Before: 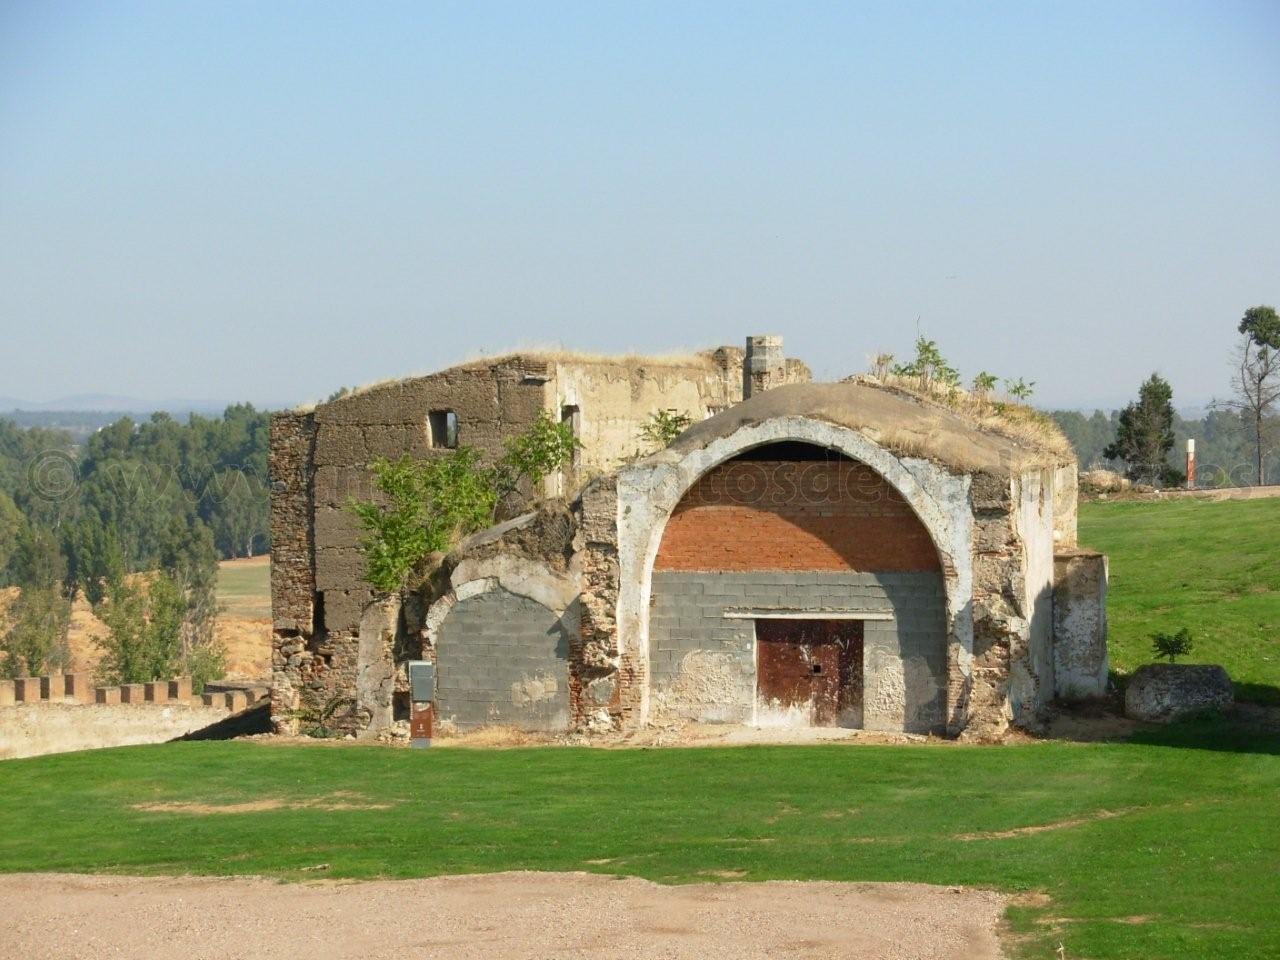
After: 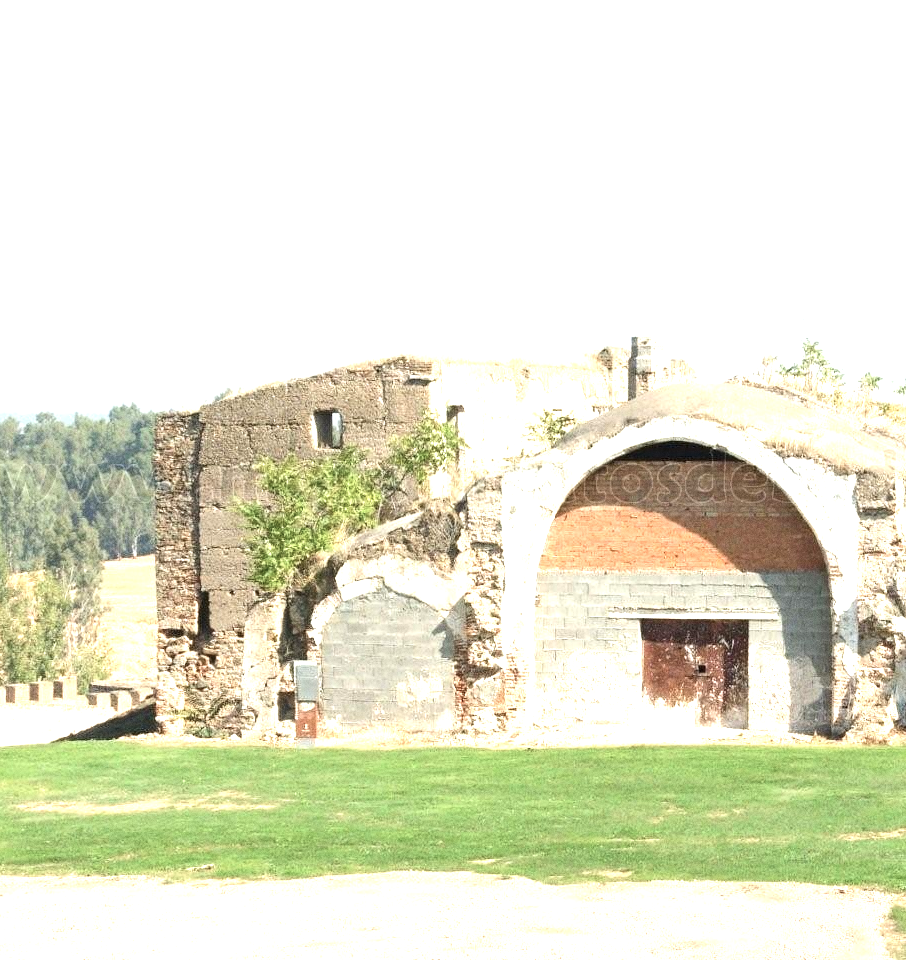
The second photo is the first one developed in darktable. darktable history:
grain: coarseness 0.09 ISO
contrast brightness saturation: contrast 0.1, saturation -0.3
crop and rotate: left 9.061%, right 20.142%
exposure: black level correction 0, exposure 1.7 EV, compensate exposure bias true, compensate highlight preservation false
